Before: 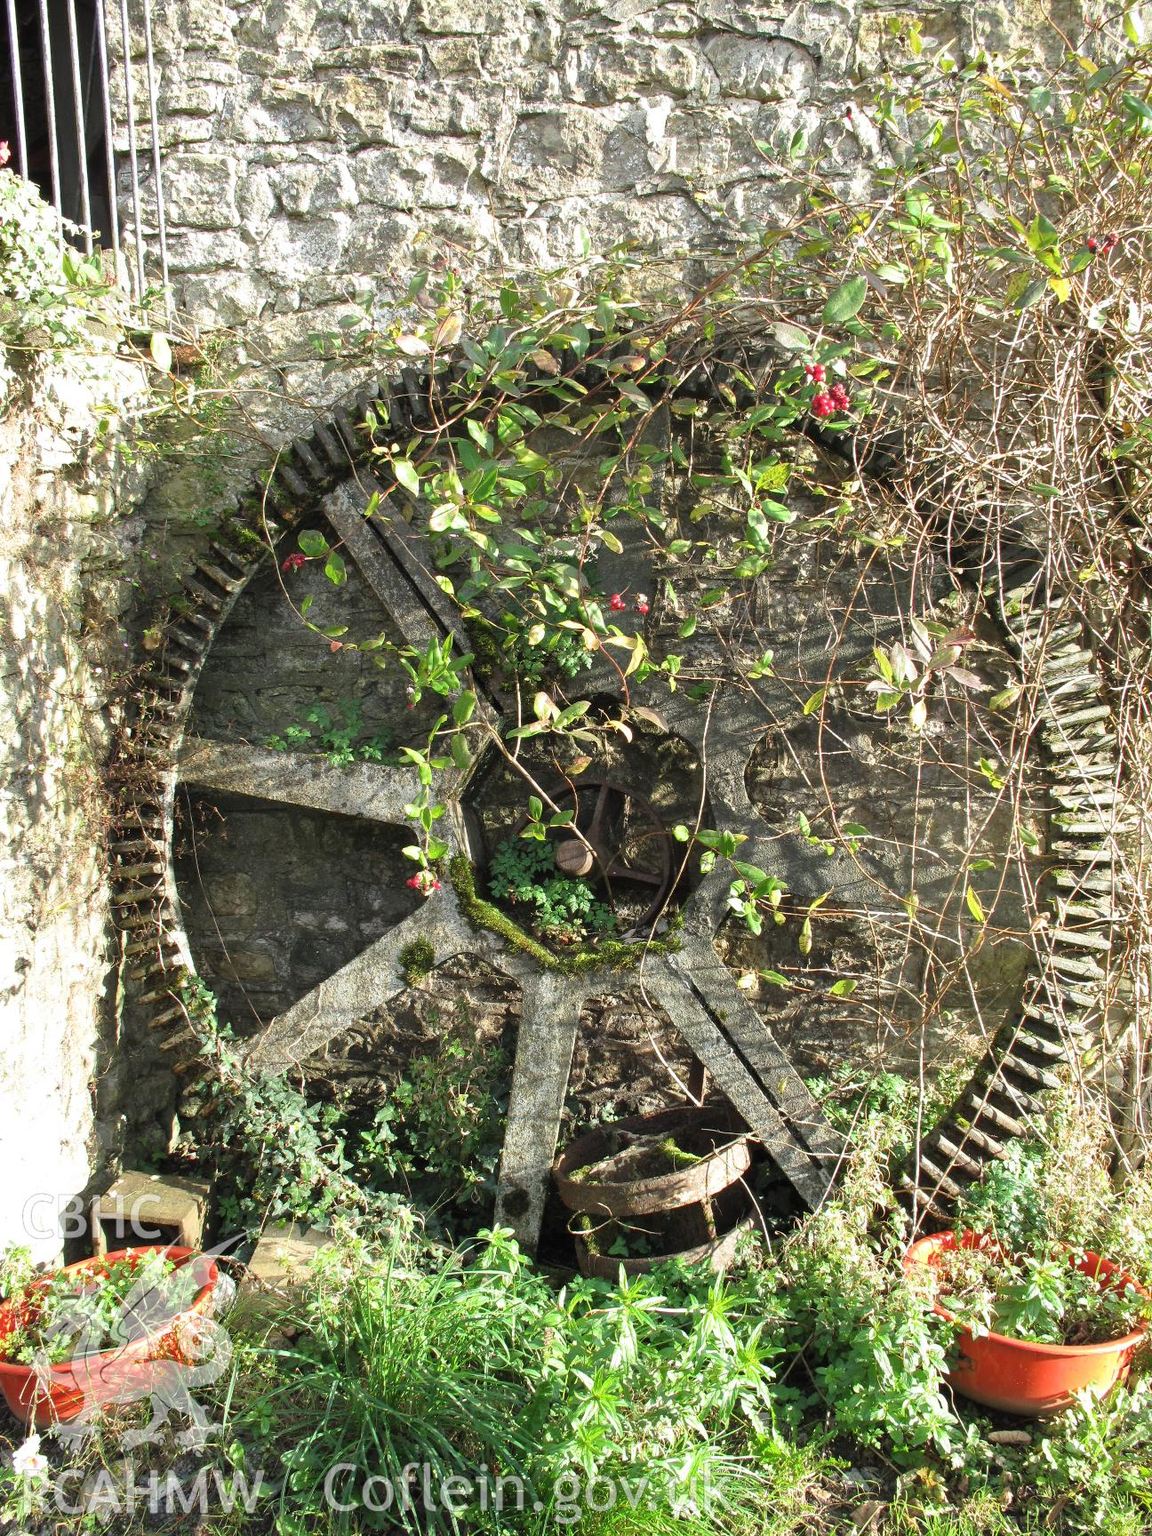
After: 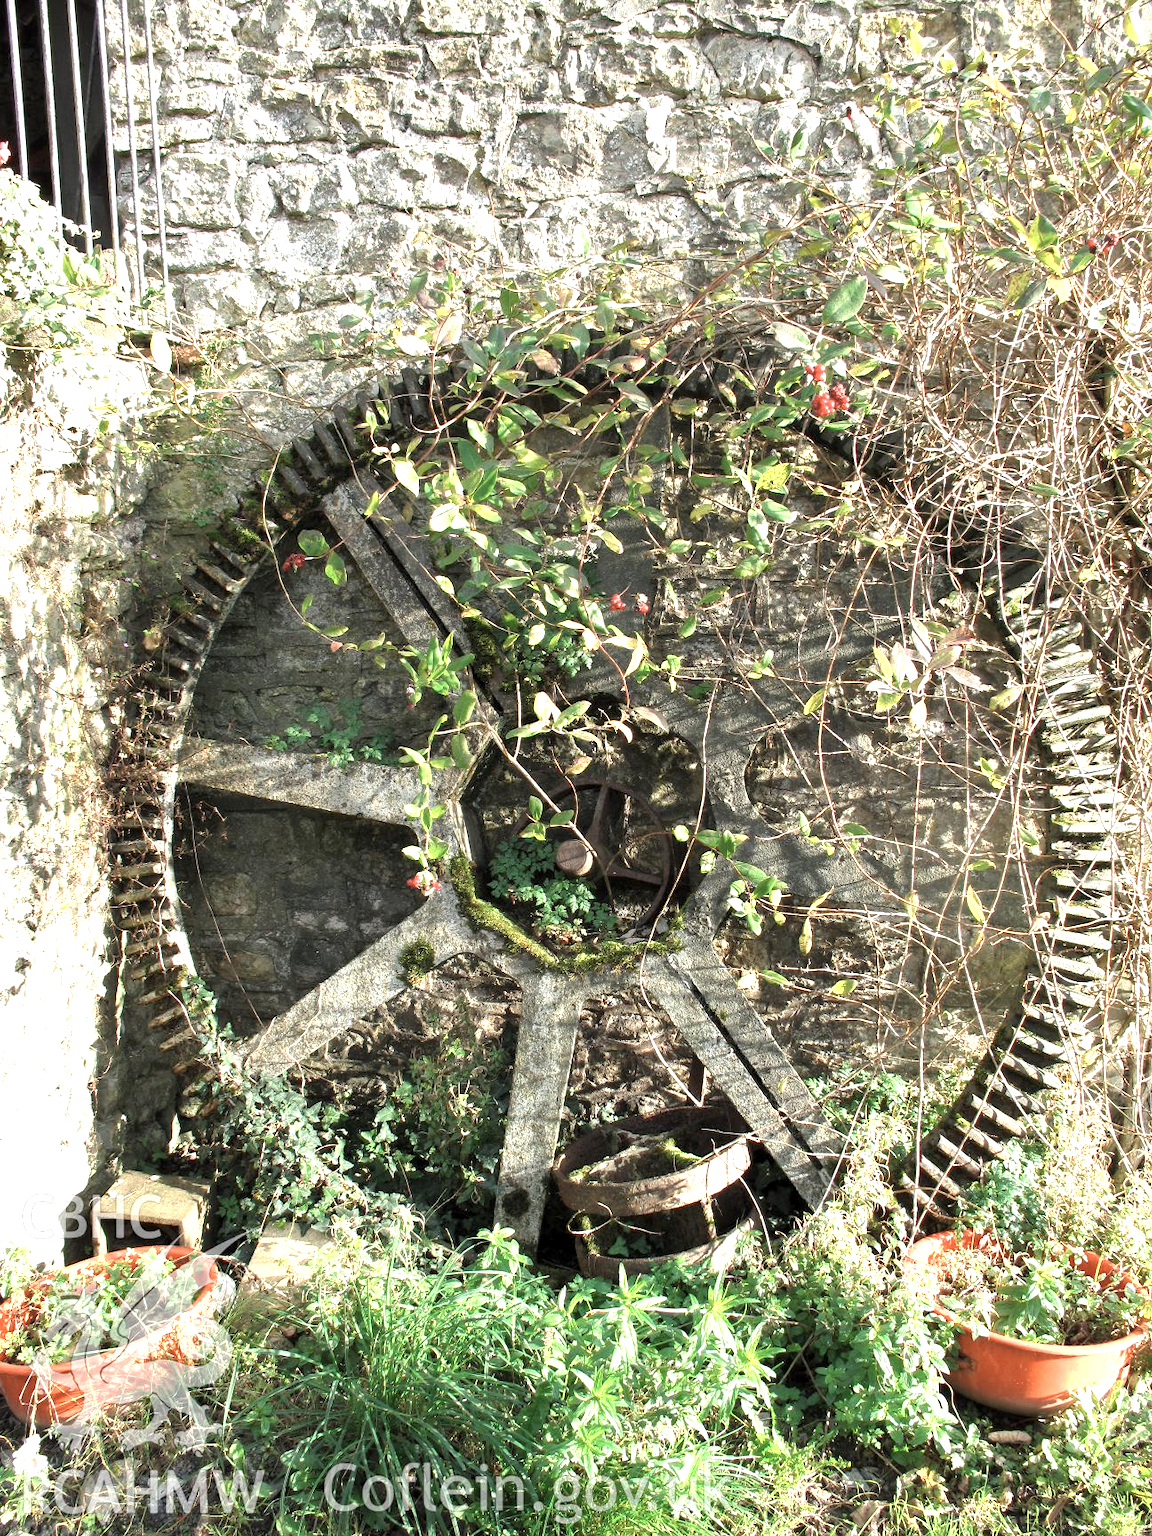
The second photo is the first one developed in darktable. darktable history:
shadows and highlights: shadows 36.26, highlights -27.77, soften with gaussian
color correction: highlights b* -0.022, saturation 0.87
exposure: black level correction 0.003, exposure 0.383 EV, compensate highlight preservation false
color zones: curves: ch0 [(0.018, 0.548) (0.224, 0.64) (0.425, 0.447) (0.675, 0.575) (0.732, 0.579)]; ch1 [(0.066, 0.487) (0.25, 0.5) (0.404, 0.43) (0.75, 0.421) (0.956, 0.421)]; ch2 [(0.044, 0.561) (0.215, 0.465) (0.399, 0.544) (0.465, 0.548) (0.614, 0.447) (0.724, 0.43) (0.882, 0.623) (0.956, 0.632)]
